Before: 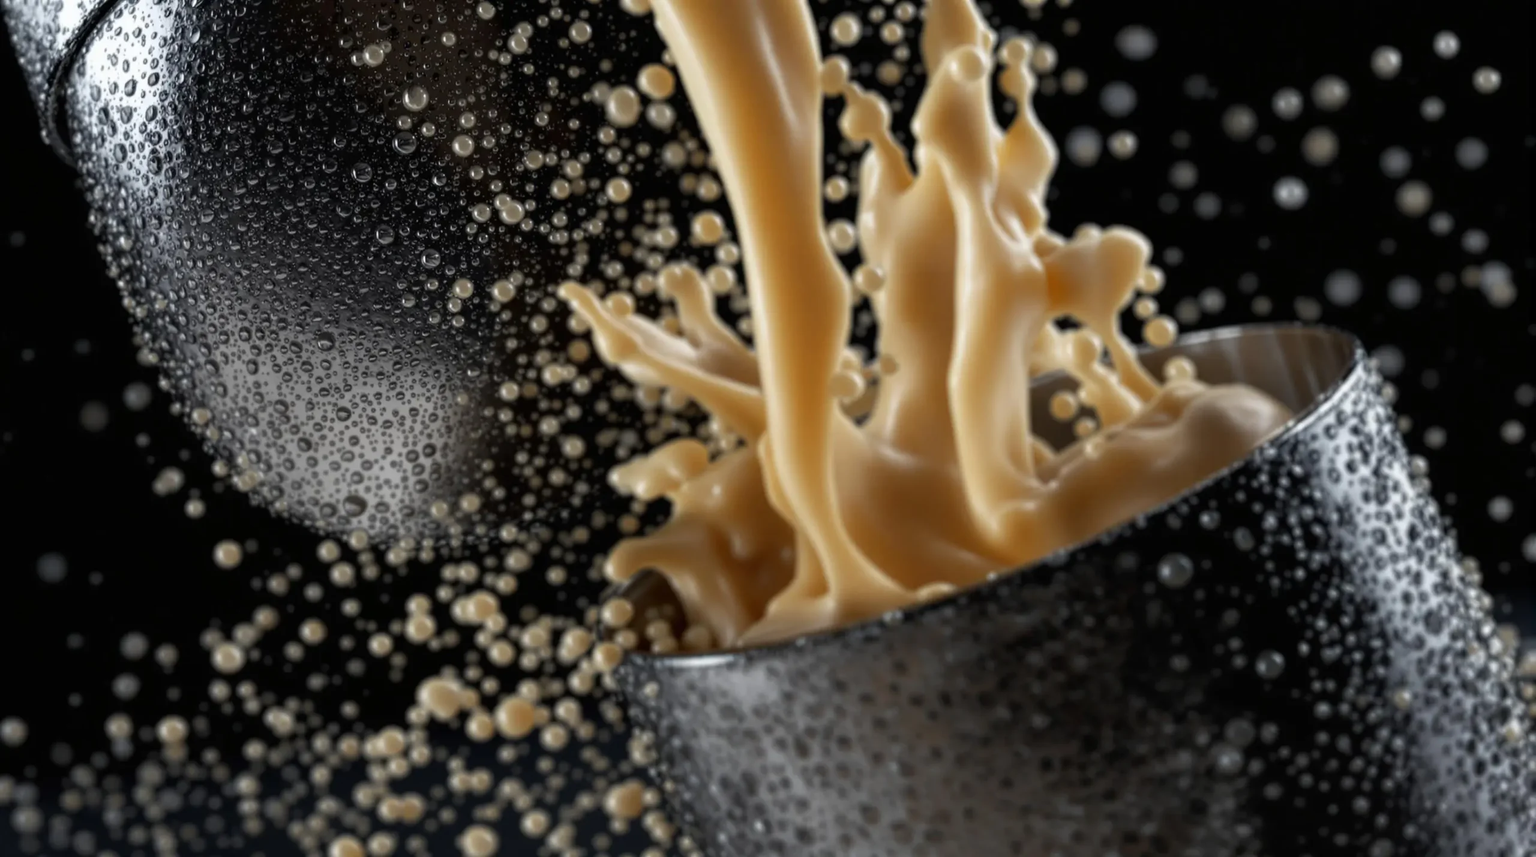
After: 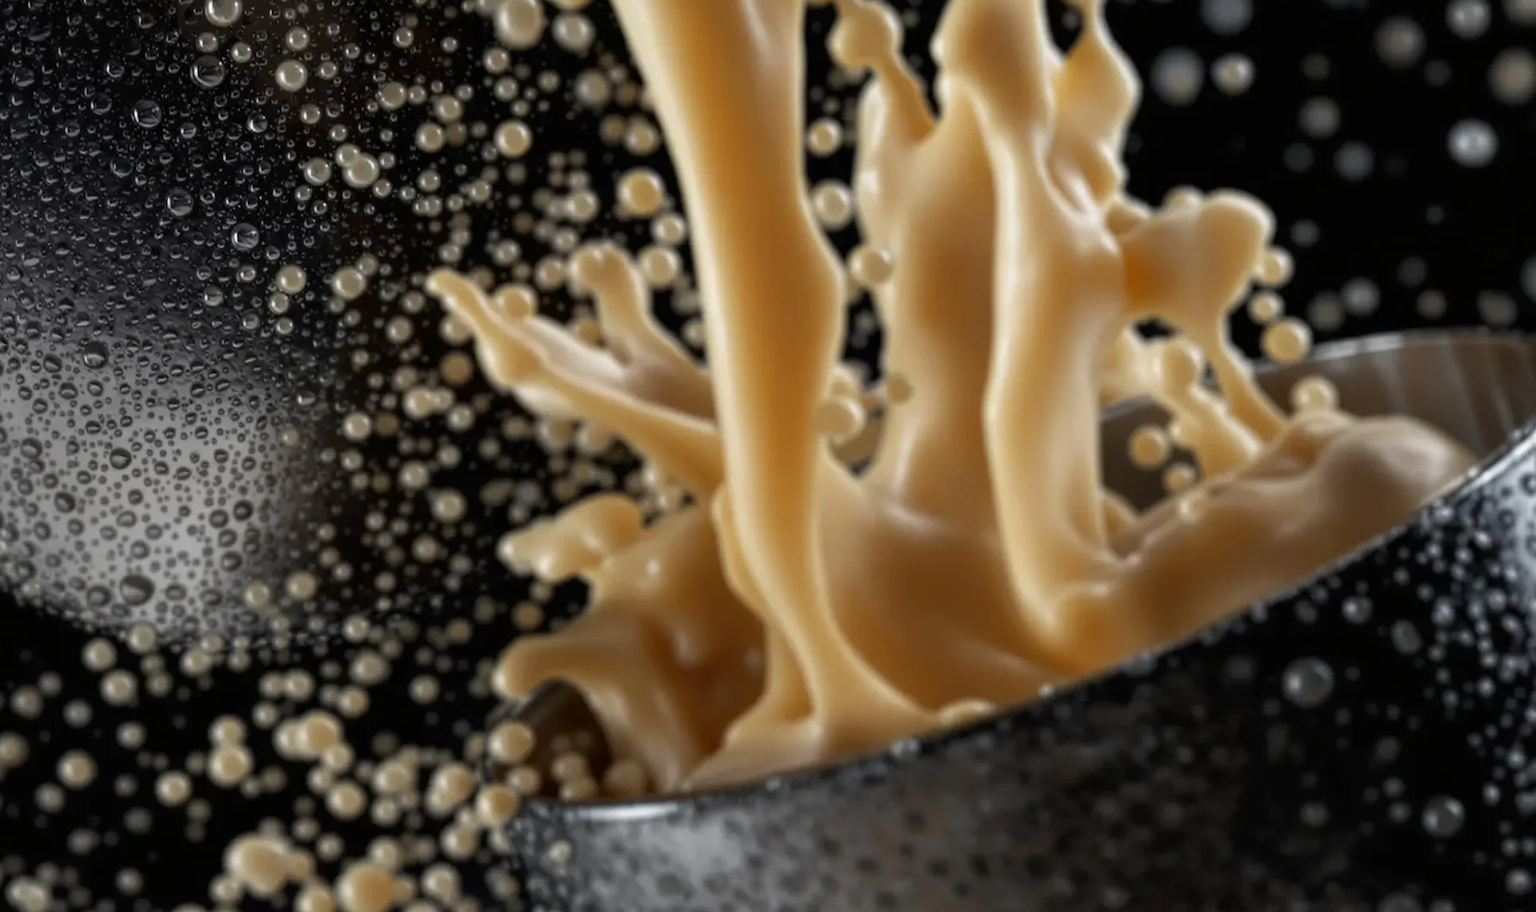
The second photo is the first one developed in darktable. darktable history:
crop and rotate: left 16.894%, top 10.878%, right 13.036%, bottom 14.589%
